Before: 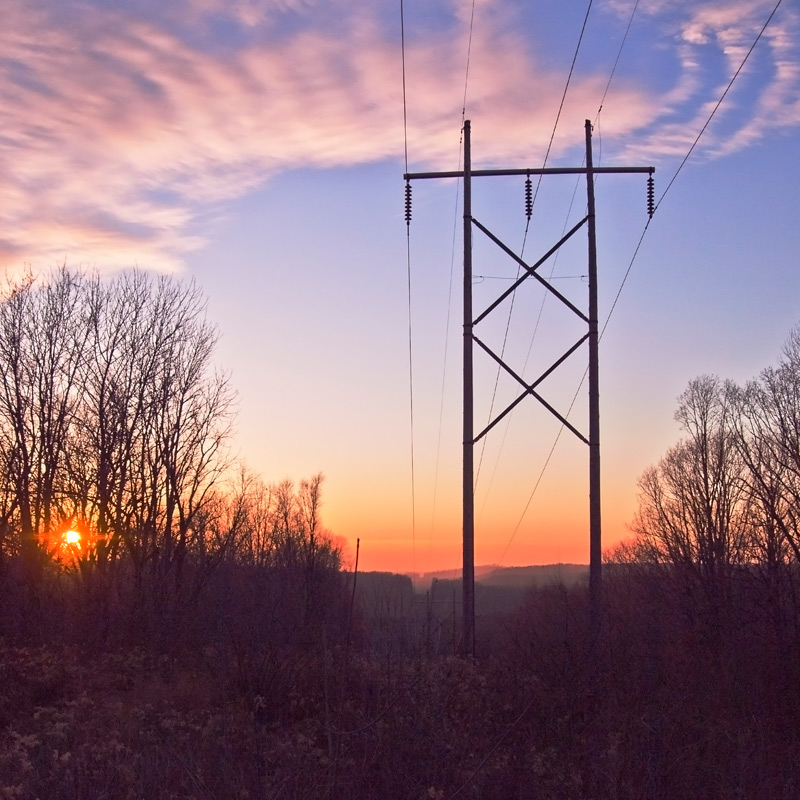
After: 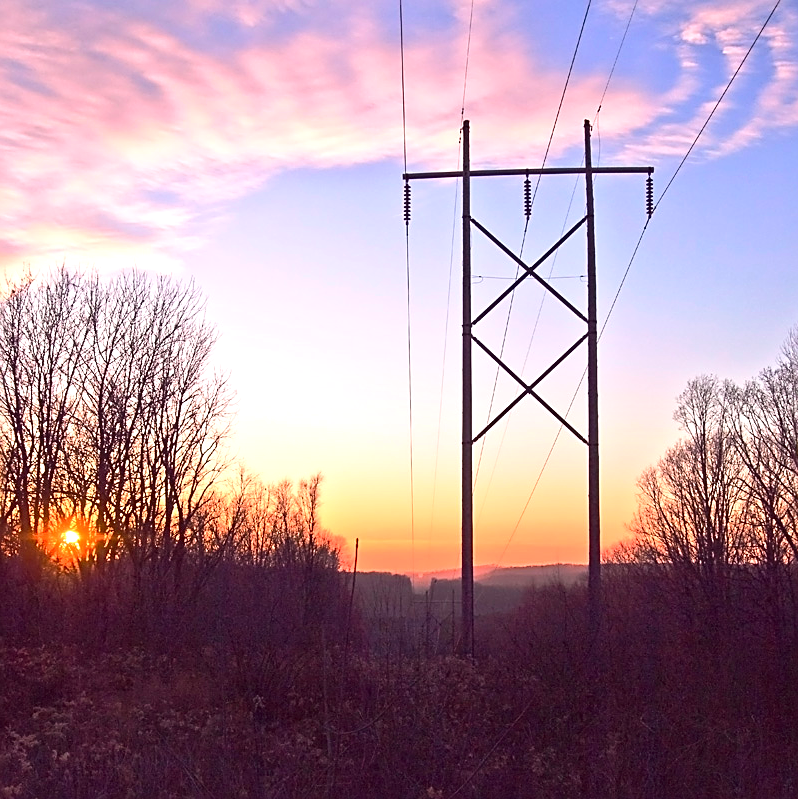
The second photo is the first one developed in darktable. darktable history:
sharpen: on, module defaults
tone curve: curves: ch0 [(0, 0.01) (0.037, 0.032) (0.131, 0.108) (0.275, 0.256) (0.483, 0.512) (0.61, 0.665) (0.696, 0.742) (0.792, 0.819) (0.911, 0.925) (0.997, 0.995)]; ch1 [(0, 0) (0.301, 0.3) (0.423, 0.421) (0.492, 0.488) (0.507, 0.503) (0.53, 0.532) (0.573, 0.586) (0.683, 0.702) (0.746, 0.77) (1, 1)]; ch2 [(0, 0) (0.246, 0.233) (0.36, 0.352) (0.415, 0.415) (0.485, 0.487) (0.502, 0.504) (0.525, 0.518) (0.539, 0.539) (0.587, 0.594) (0.636, 0.652) (0.711, 0.729) (0.845, 0.855) (0.998, 0.977)], color space Lab, independent channels, preserve colors none
crop and rotate: left 0.145%, bottom 0.007%
exposure: exposure 0.611 EV, compensate exposure bias true, compensate highlight preservation false
